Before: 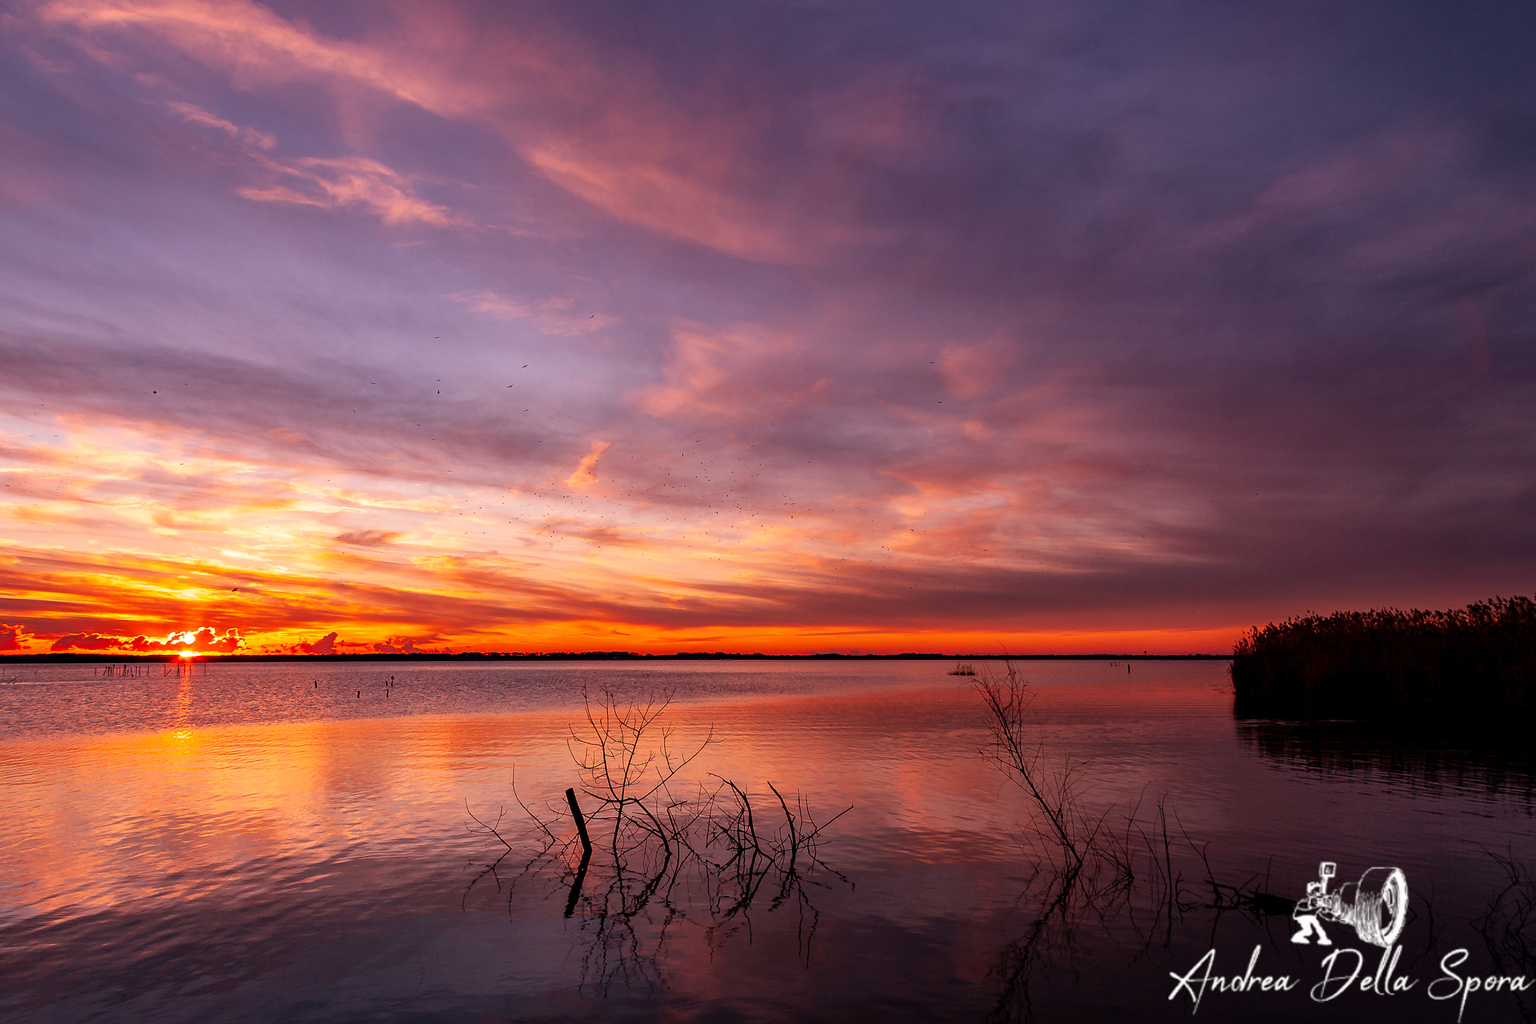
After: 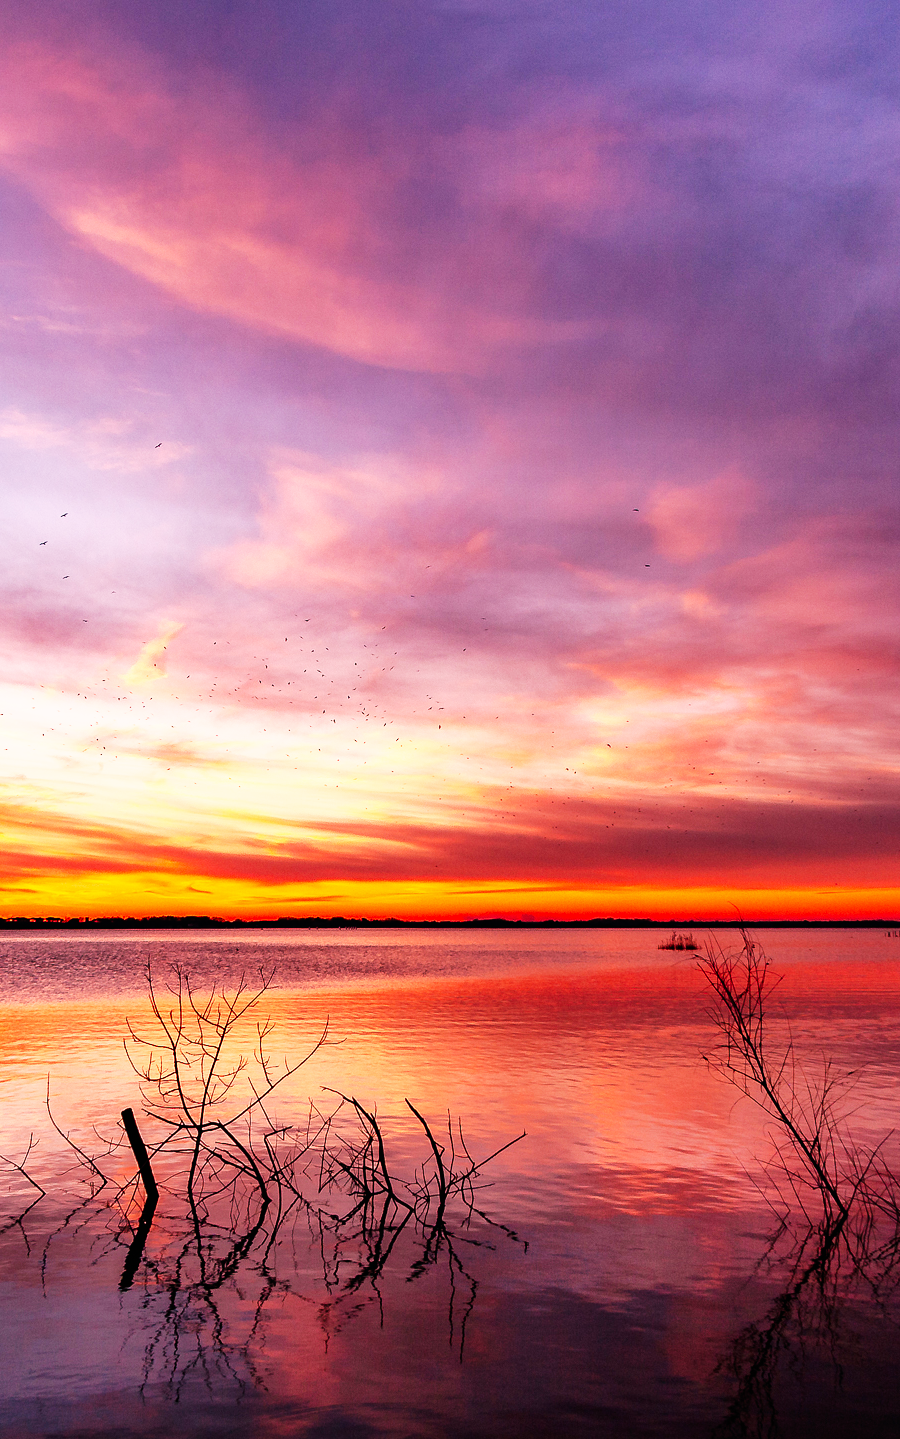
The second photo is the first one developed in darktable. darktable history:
color balance: contrast -0.5%
tone equalizer: -7 EV -0.63 EV, -6 EV 1 EV, -5 EV -0.45 EV, -4 EV 0.43 EV, -3 EV 0.41 EV, -2 EV 0.15 EV, -1 EV -0.15 EV, +0 EV -0.39 EV, smoothing diameter 25%, edges refinement/feathering 10, preserve details guided filter
base curve: curves: ch0 [(0, 0) (0.007, 0.004) (0.027, 0.03) (0.046, 0.07) (0.207, 0.54) (0.442, 0.872) (0.673, 0.972) (1, 1)], preserve colors none
crop: left 31.229%, right 27.105%
